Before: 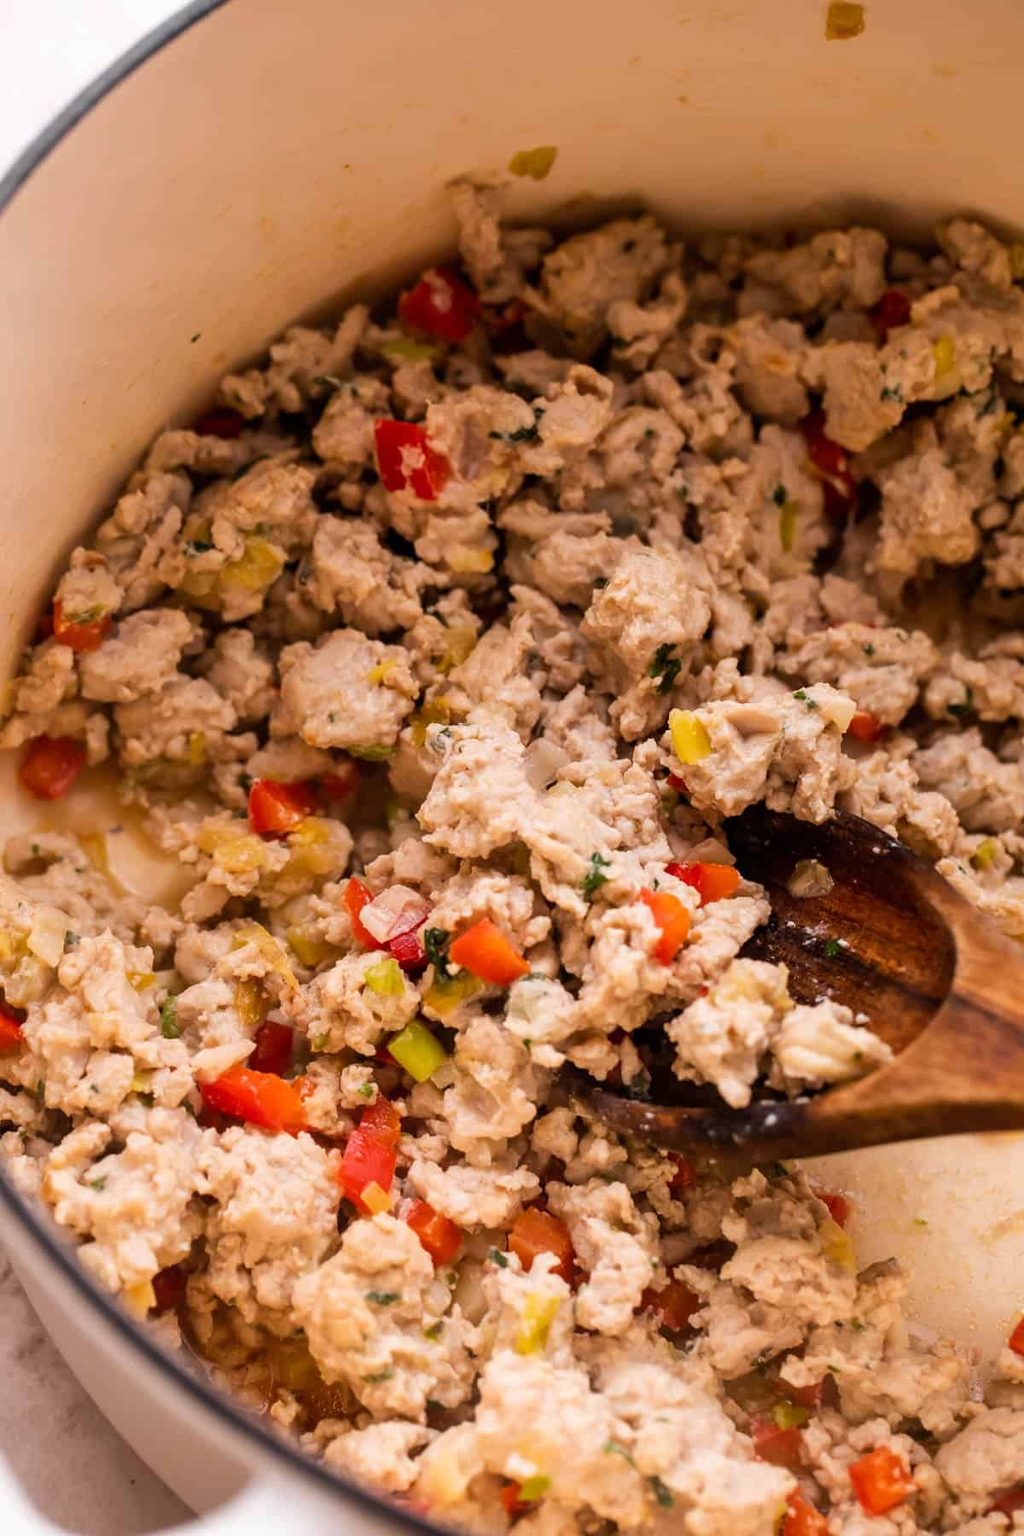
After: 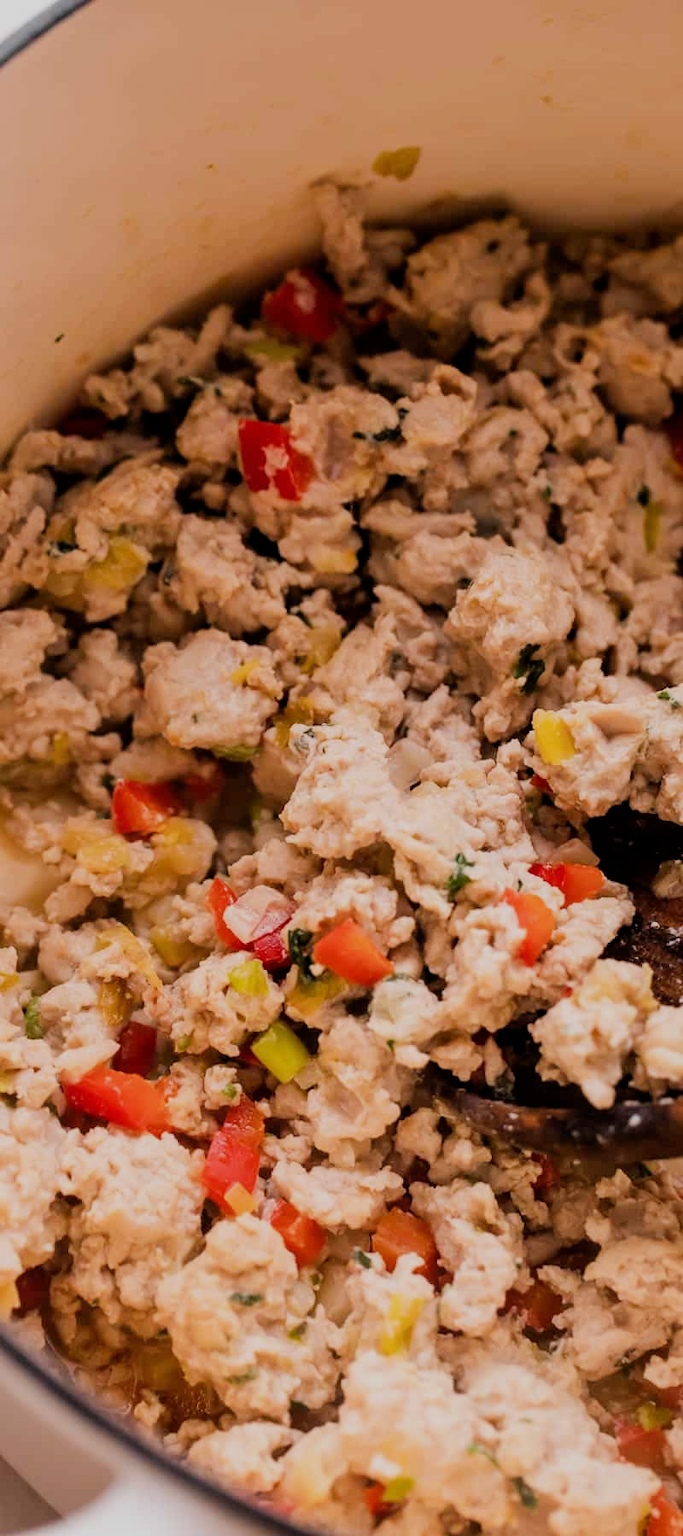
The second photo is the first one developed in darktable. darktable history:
crop and rotate: left 13.365%, right 19.958%
filmic rgb: black relative exposure -7.86 EV, white relative exposure 4.33 EV, hardness 3.9
